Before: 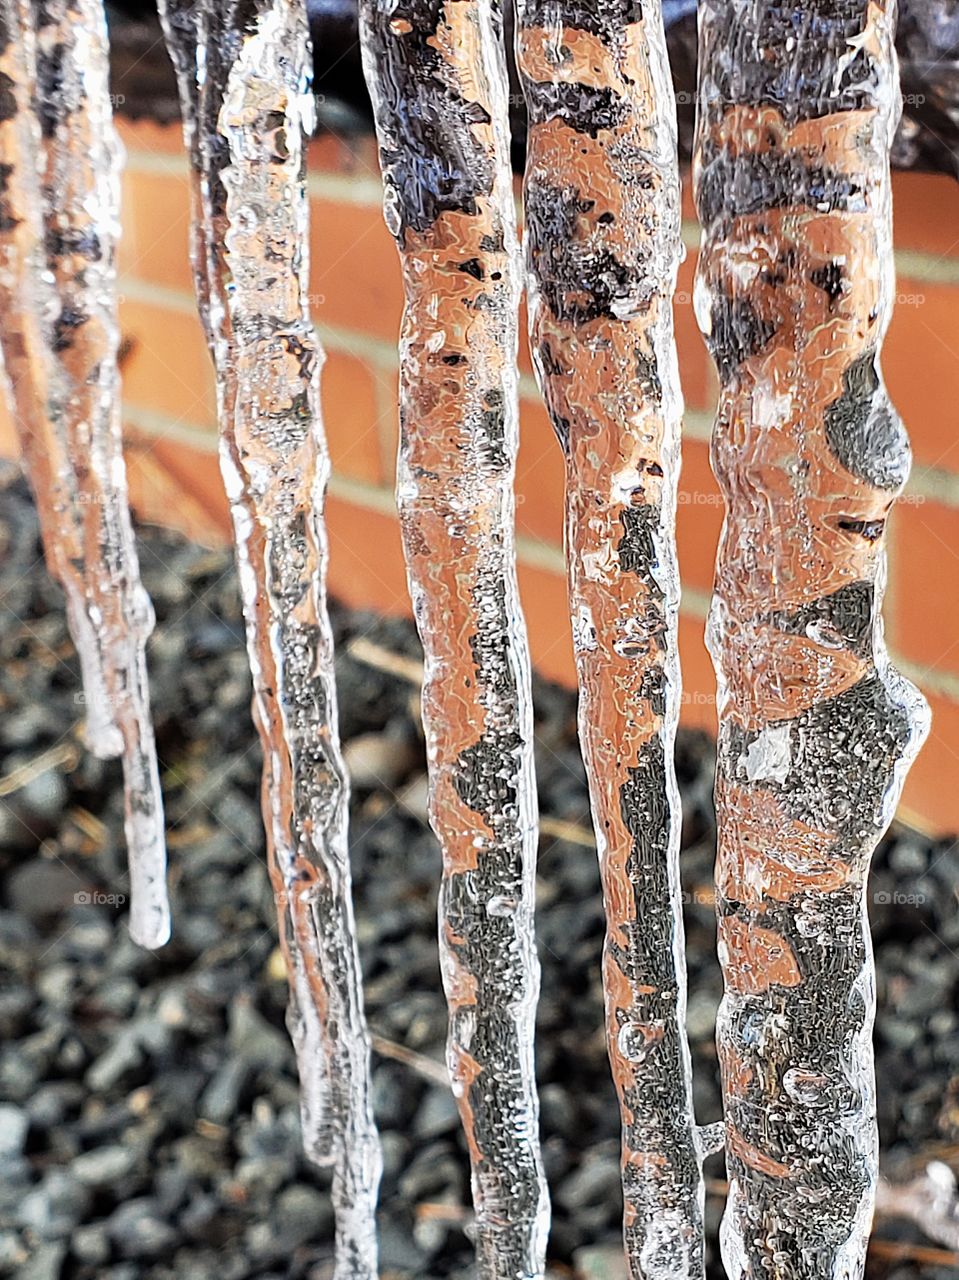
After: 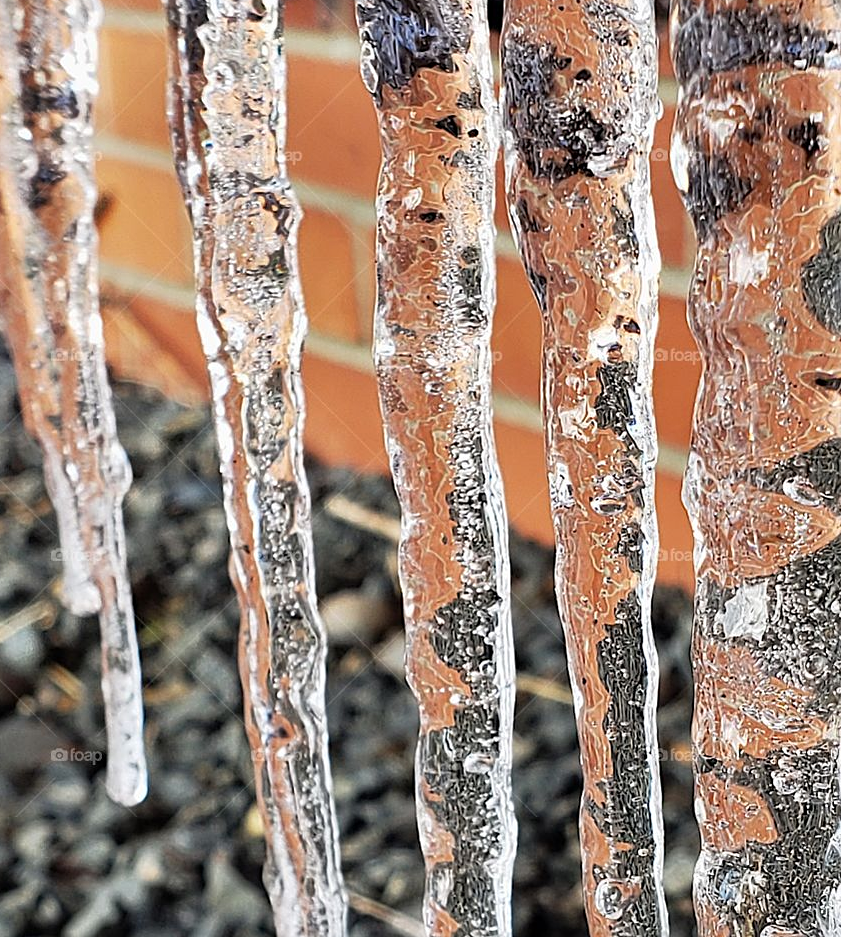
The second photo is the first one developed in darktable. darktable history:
sharpen: amount 0.203
shadows and highlights: shadows 6.33, soften with gaussian
crop and rotate: left 2.463%, top 11.209%, right 9.766%, bottom 15.585%
